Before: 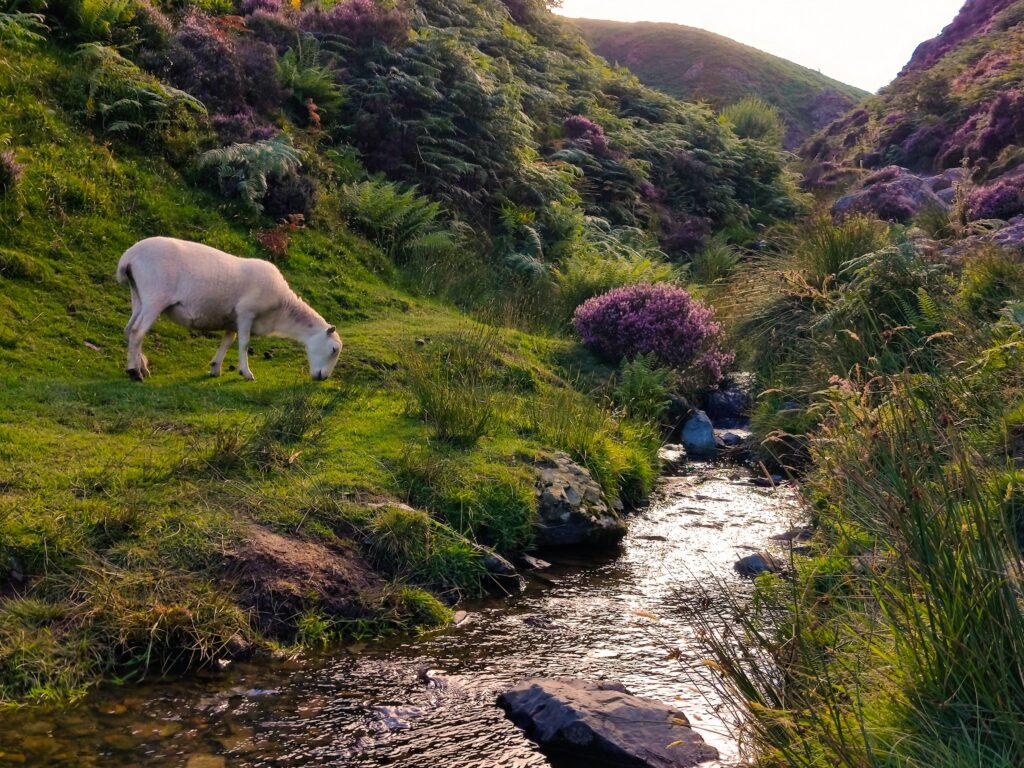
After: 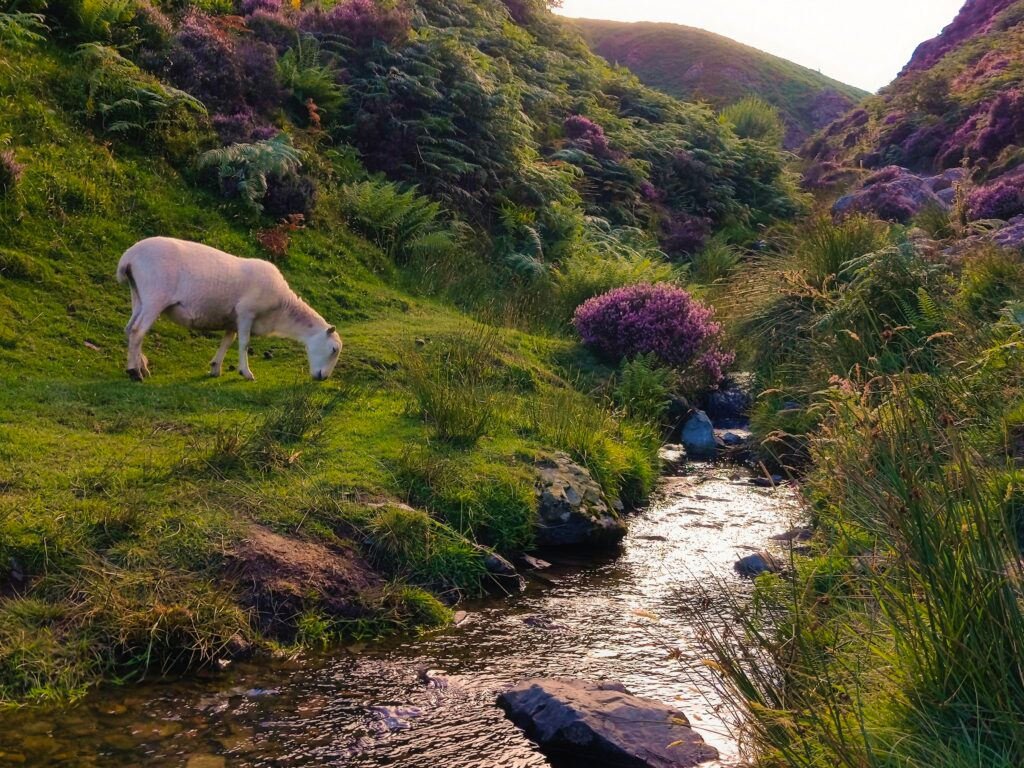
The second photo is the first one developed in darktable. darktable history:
velvia: on, module defaults
contrast equalizer: y [[0.5, 0.488, 0.462, 0.461, 0.491, 0.5], [0.5 ×6], [0.5 ×6], [0 ×6], [0 ×6]]
